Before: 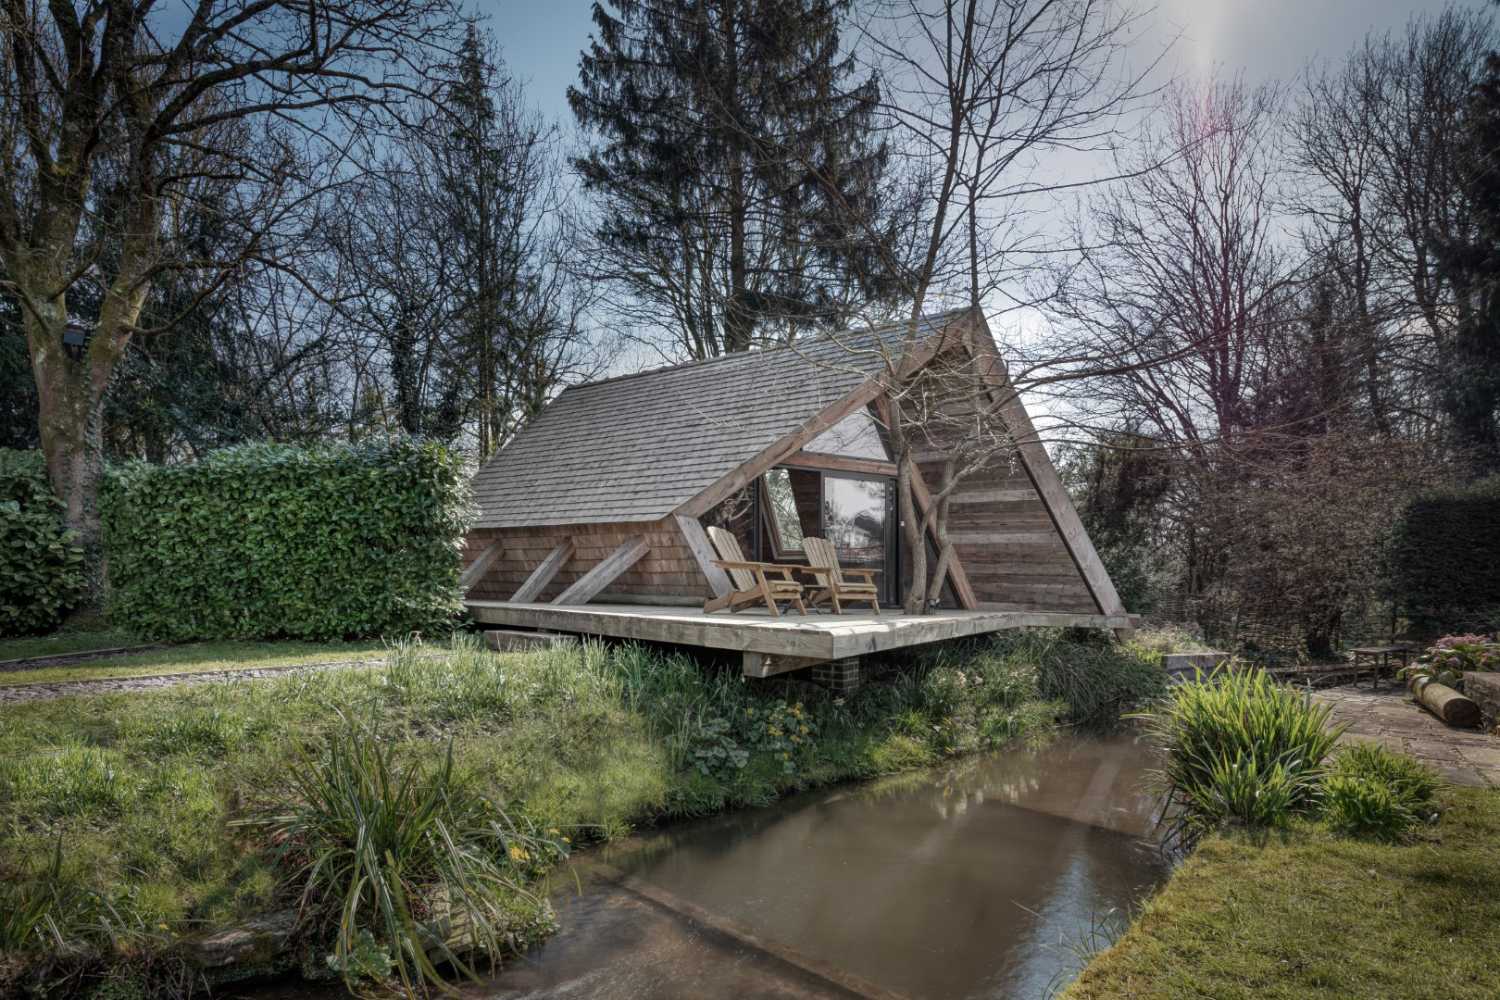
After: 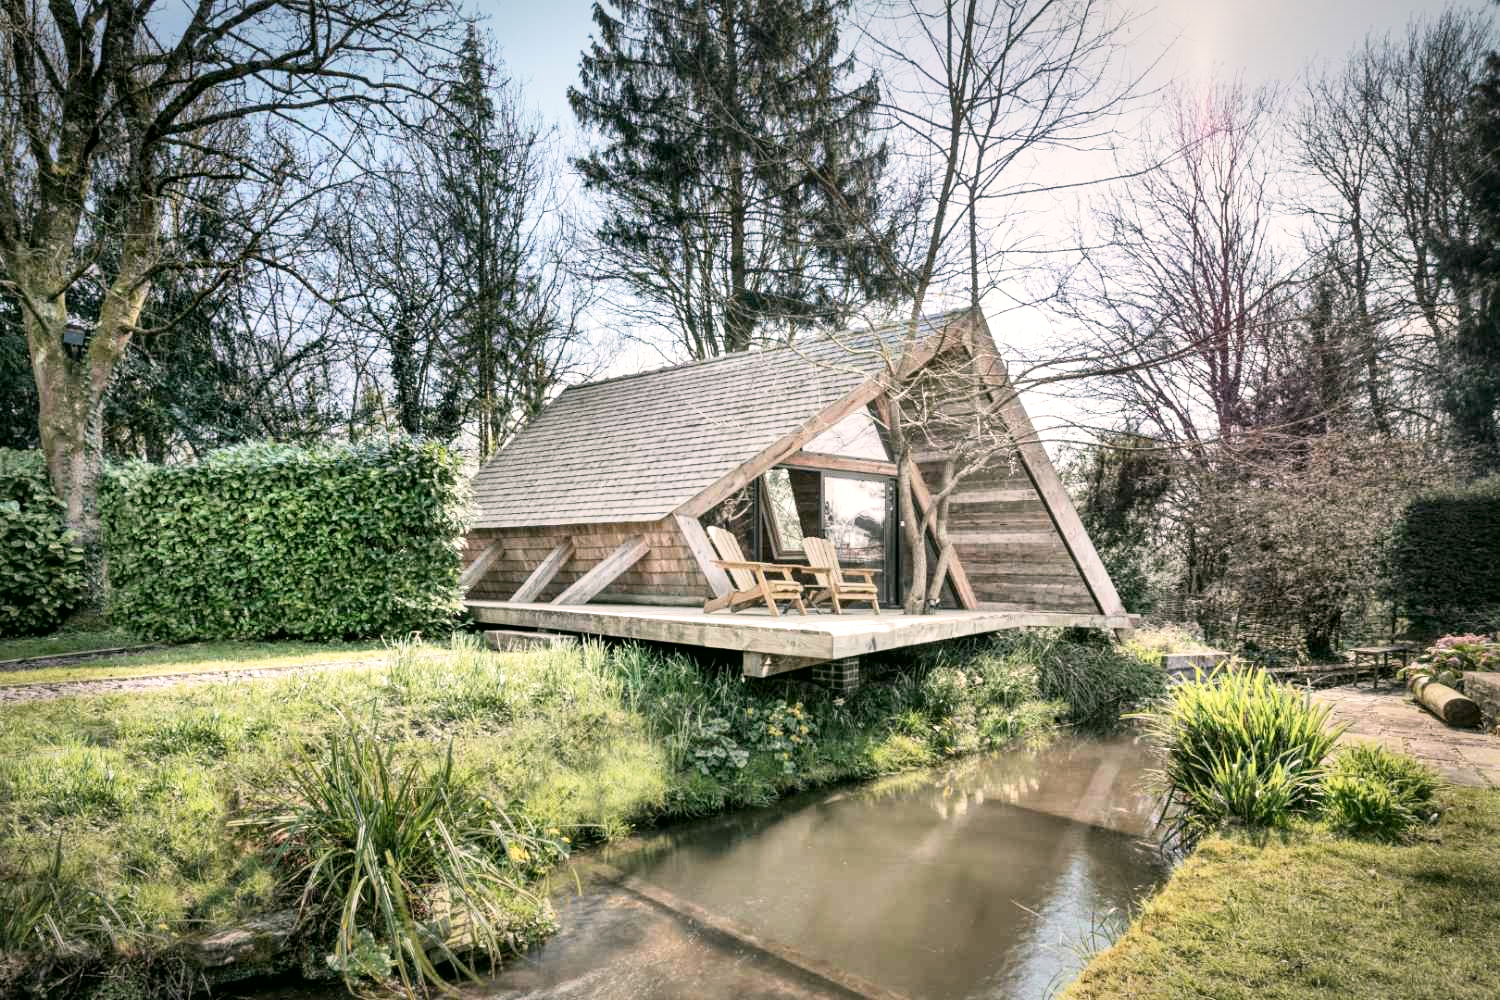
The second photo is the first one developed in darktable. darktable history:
color correction: highlights a* 4.21, highlights b* 4.98, shadows a* -6.88, shadows b* 4.93
vignetting: fall-off start 97.86%, fall-off radius 100.49%, width/height ratio 1.371
tone curve: curves: ch0 [(0, 0) (0.003, 0.004) (0.011, 0.015) (0.025, 0.033) (0.044, 0.059) (0.069, 0.093) (0.1, 0.133) (0.136, 0.182) (0.177, 0.237) (0.224, 0.3) (0.277, 0.369) (0.335, 0.437) (0.399, 0.511) (0.468, 0.584) (0.543, 0.656) (0.623, 0.729) (0.709, 0.8) (0.801, 0.872) (0.898, 0.935) (1, 1)], color space Lab, independent channels, preserve colors none
exposure: black level correction 0, exposure 0 EV, compensate highlight preservation false
base curve: curves: ch0 [(0, 0) (0.088, 0.125) (0.176, 0.251) (0.354, 0.501) (0.613, 0.749) (1, 0.877)], preserve colors none
color balance rgb: perceptual saturation grading › global saturation 0.102%, perceptual brilliance grading › mid-tones 10.55%, perceptual brilliance grading › shadows 15.089%
local contrast: mode bilateral grid, contrast 99, coarseness 99, detail 165%, midtone range 0.2
